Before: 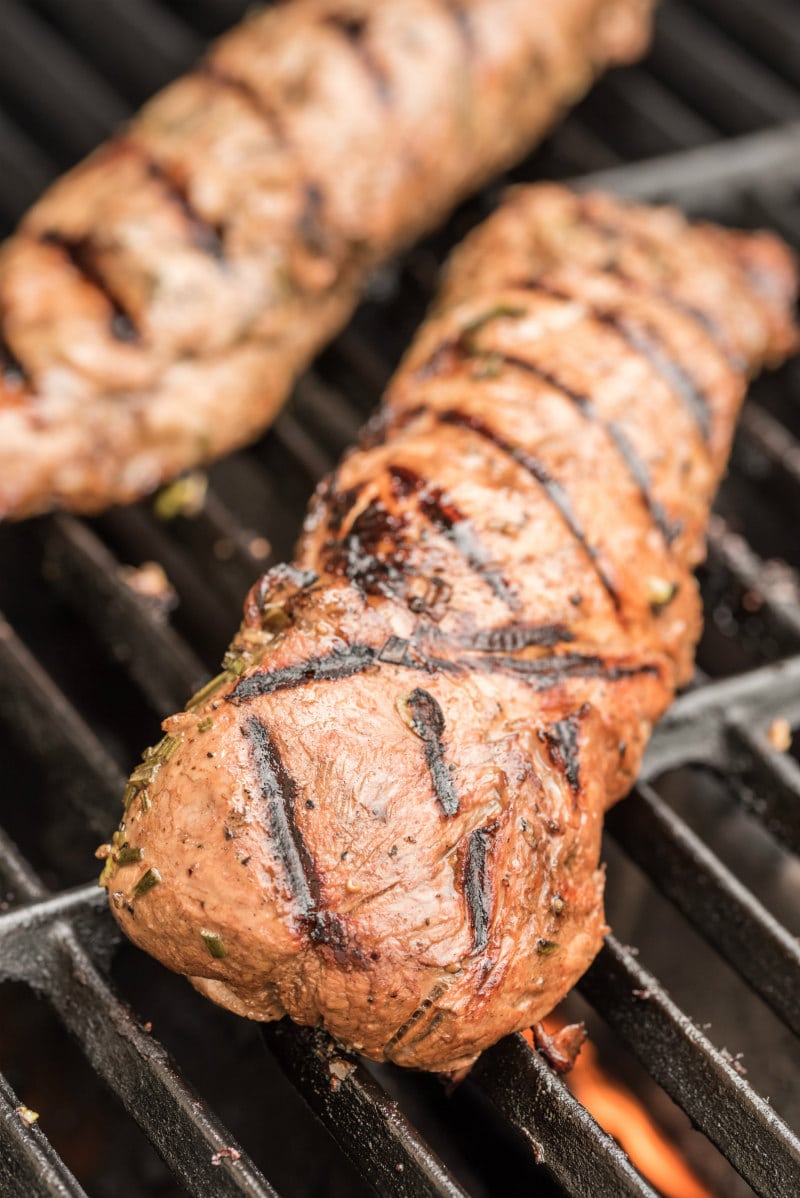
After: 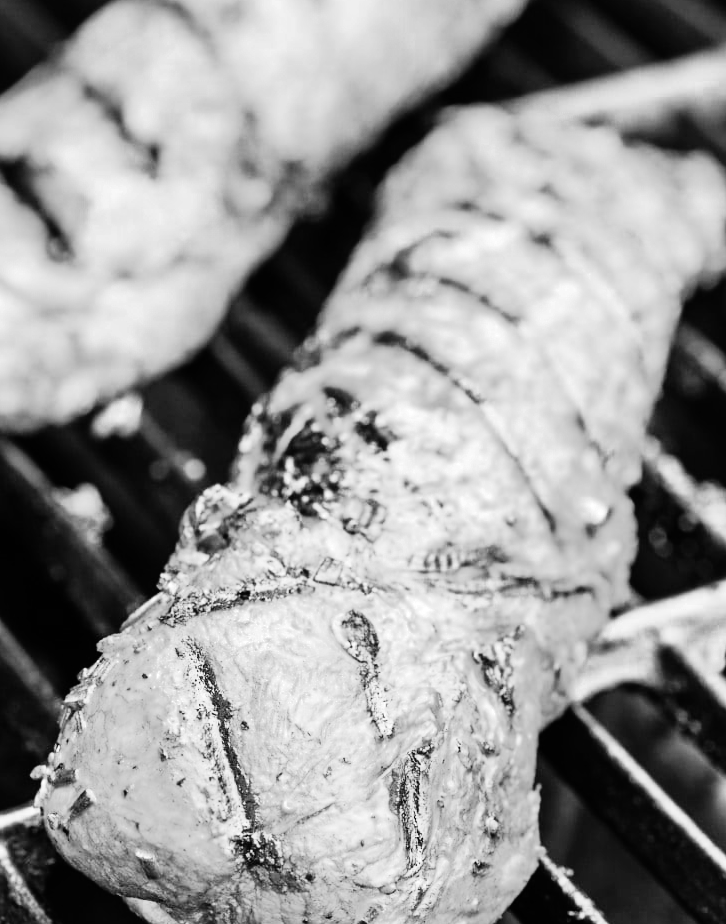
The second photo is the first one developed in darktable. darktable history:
base curve: exposure shift 0, preserve colors none
color zones: curves: ch0 [(0.002, 0.593) (0.143, 0.417) (0.285, 0.541) (0.455, 0.289) (0.608, 0.327) (0.727, 0.283) (0.869, 0.571) (1, 0.603)]; ch1 [(0, 0) (0.143, 0) (0.286, 0) (0.429, 0) (0.571, 0) (0.714, 0) (0.857, 0)]
rgb curve: curves: ch0 [(0, 0) (0.21, 0.15) (0.24, 0.21) (0.5, 0.75) (0.75, 0.96) (0.89, 0.99) (1, 1)]; ch1 [(0, 0.02) (0.21, 0.13) (0.25, 0.2) (0.5, 0.67) (0.75, 0.9) (0.89, 0.97) (1, 1)]; ch2 [(0, 0.02) (0.21, 0.13) (0.25, 0.2) (0.5, 0.67) (0.75, 0.9) (0.89, 0.97) (1, 1)], compensate middle gray true
crop: left 8.155%, top 6.611%, bottom 15.385%
